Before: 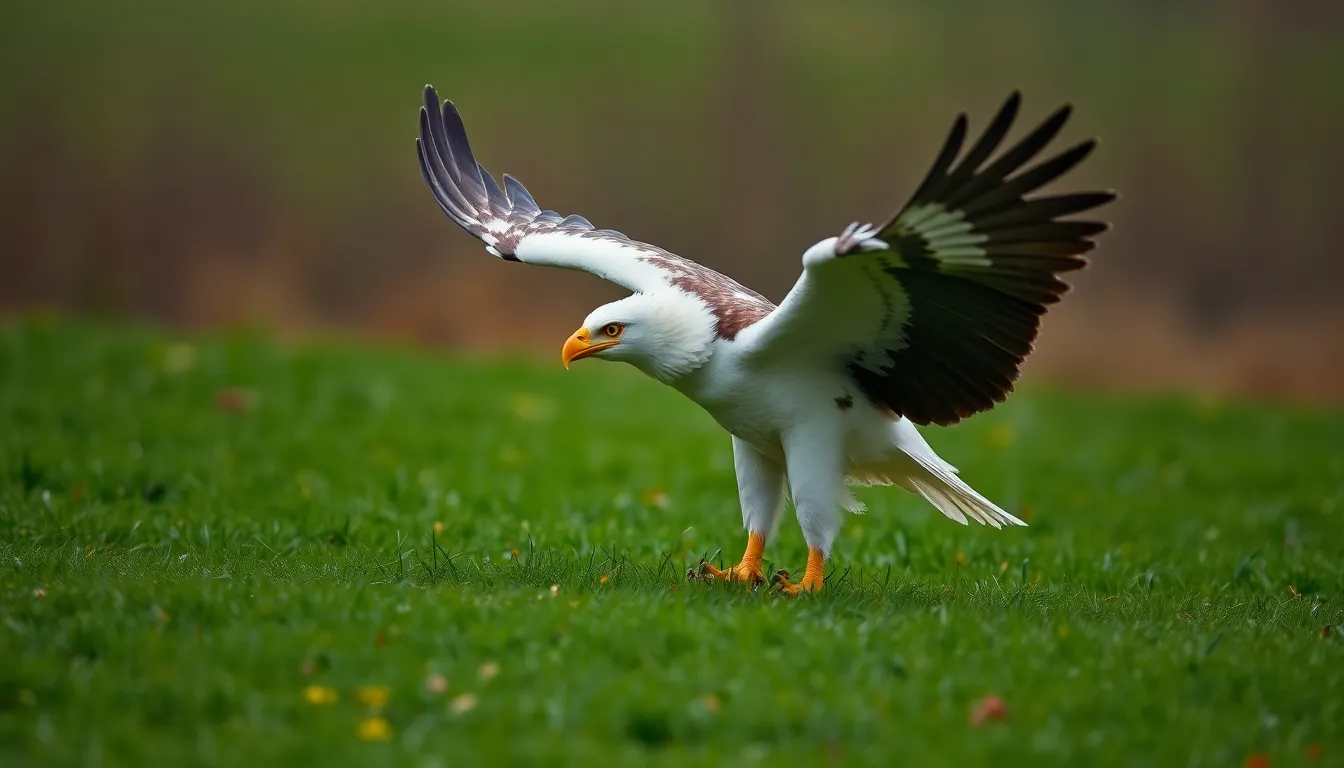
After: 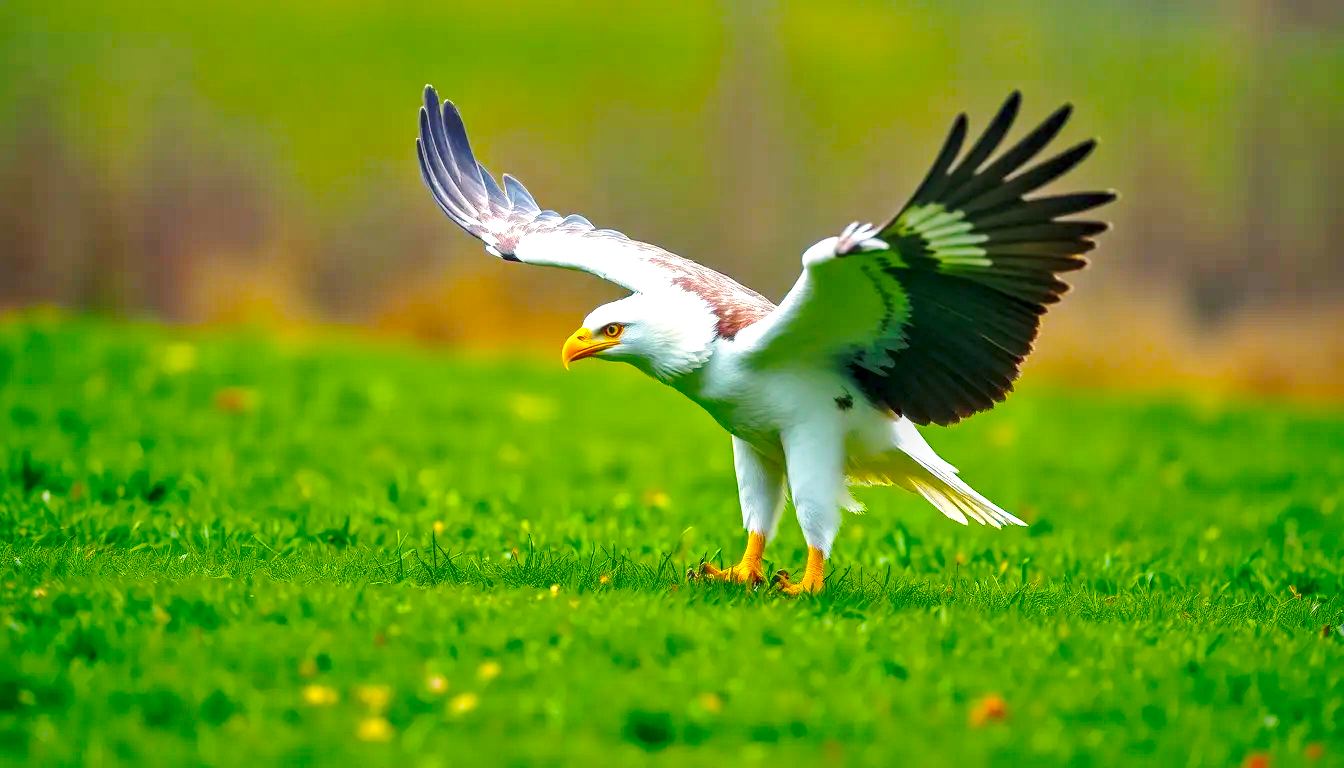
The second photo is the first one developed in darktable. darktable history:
local contrast: detail 130%
color balance rgb: shadows lift › luminance -9.747%, power › luminance -7.666%, power › chroma 1.114%, power › hue 217.63°, highlights gain › chroma 2.236%, highlights gain › hue 74.57°, linear chroma grading › global chroma 9.602%, perceptual saturation grading › global saturation 59.629%, perceptual saturation grading › highlights 21.37%, perceptual saturation grading › shadows -50.287%
exposure: black level correction 0, exposure 1 EV, compensate highlight preservation false
shadows and highlights: highlights -60.02
base curve: curves: ch0 [(0, 0) (0.025, 0.046) (0.112, 0.277) (0.467, 0.74) (0.814, 0.929) (1, 0.942)], preserve colors none
